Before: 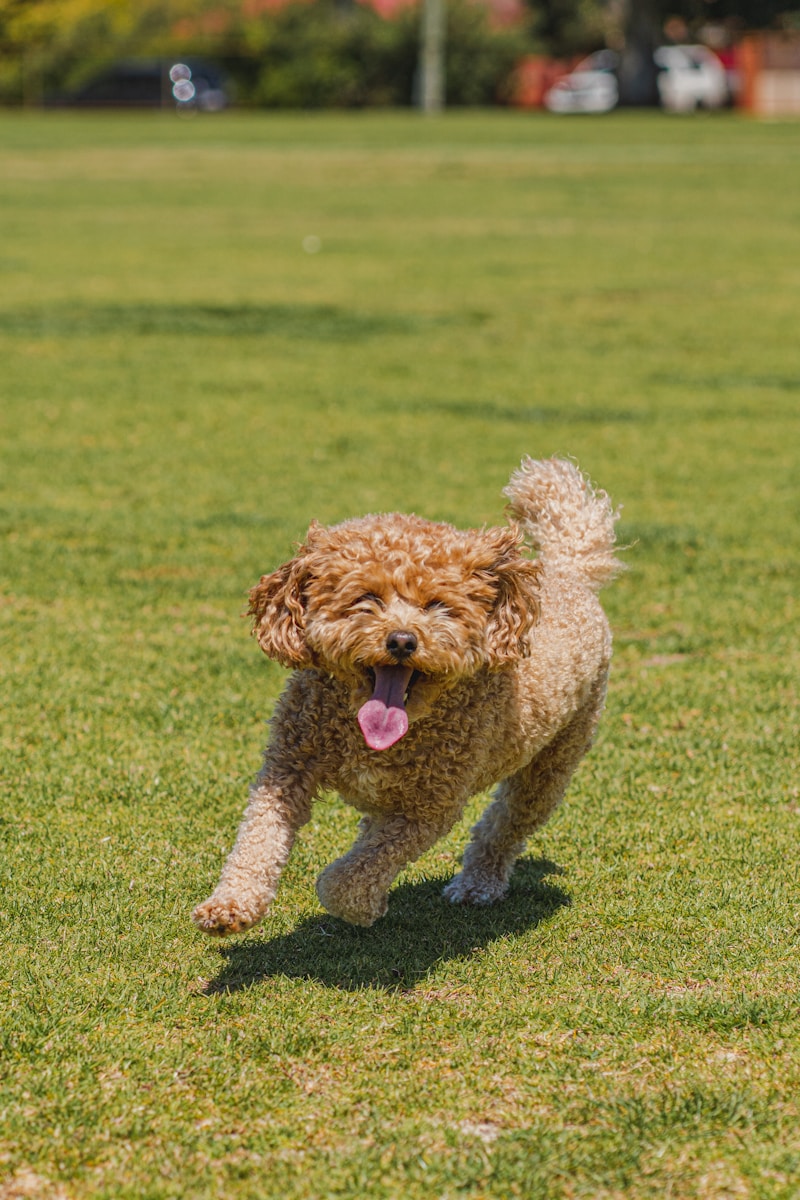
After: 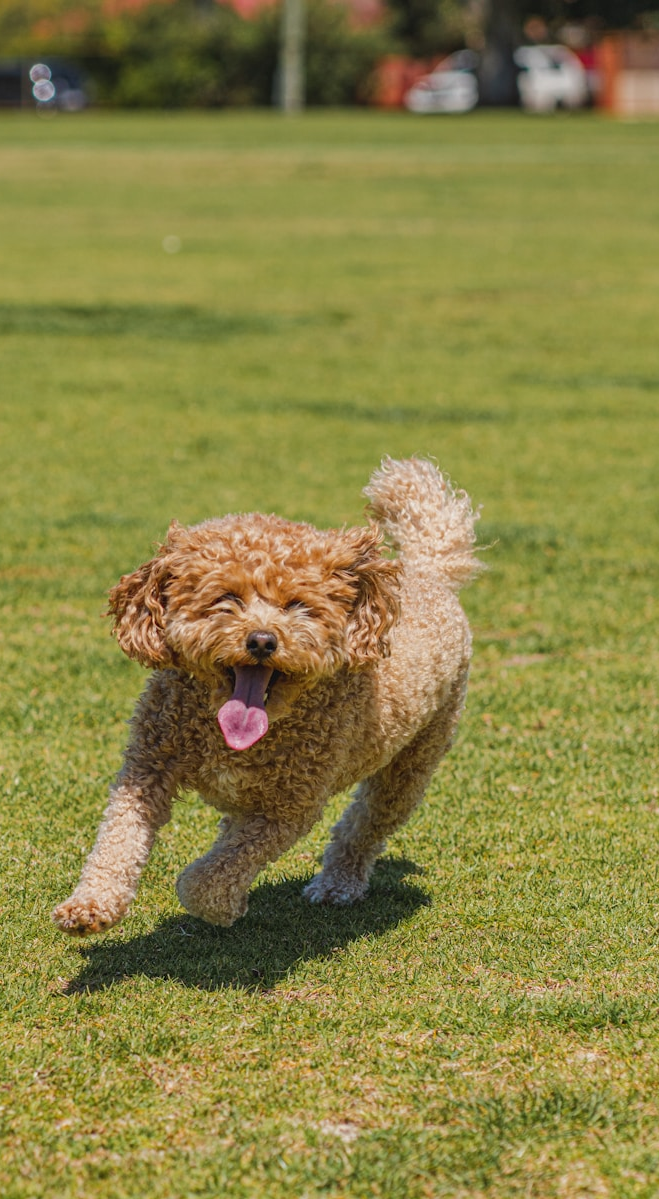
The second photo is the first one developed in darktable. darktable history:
color balance rgb: linear chroma grading › global chroma -0.67%, saturation formula JzAzBz (2021)
crop: left 17.582%, bottom 0.031%
